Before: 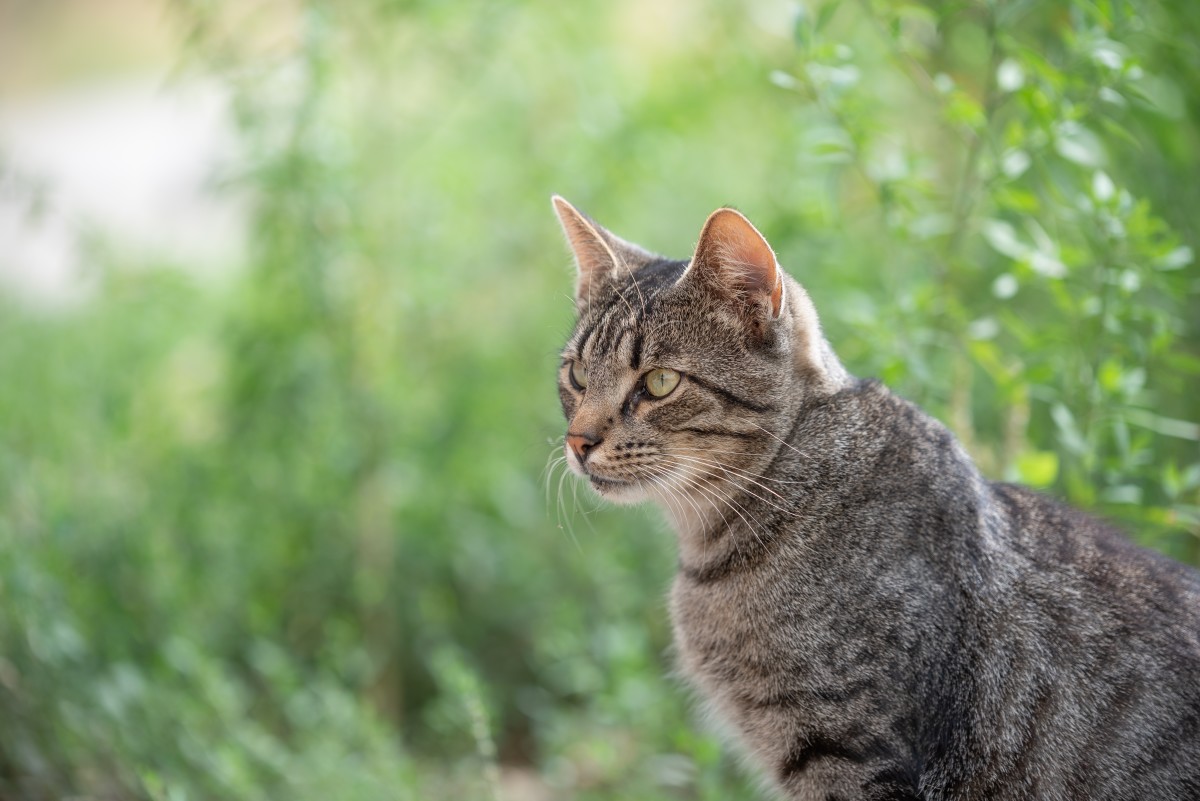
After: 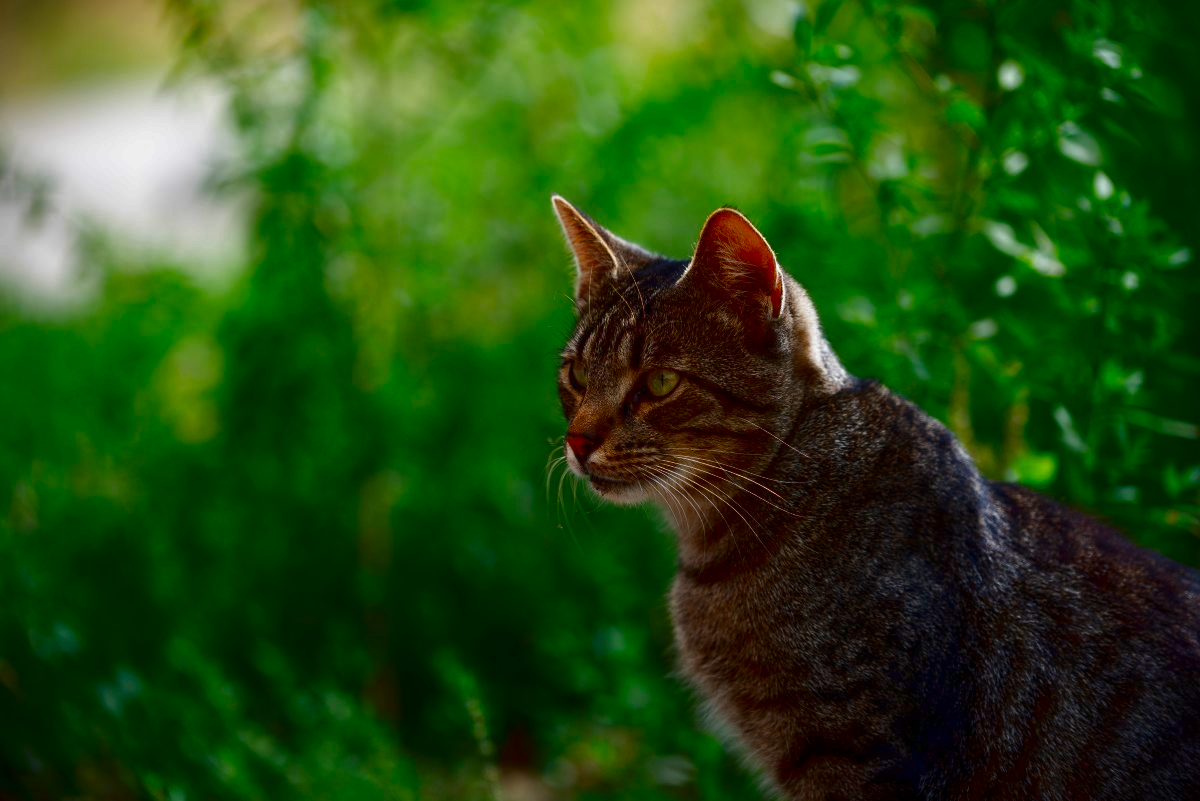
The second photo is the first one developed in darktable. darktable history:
contrast brightness saturation: brightness -0.993, saturation 0.987
